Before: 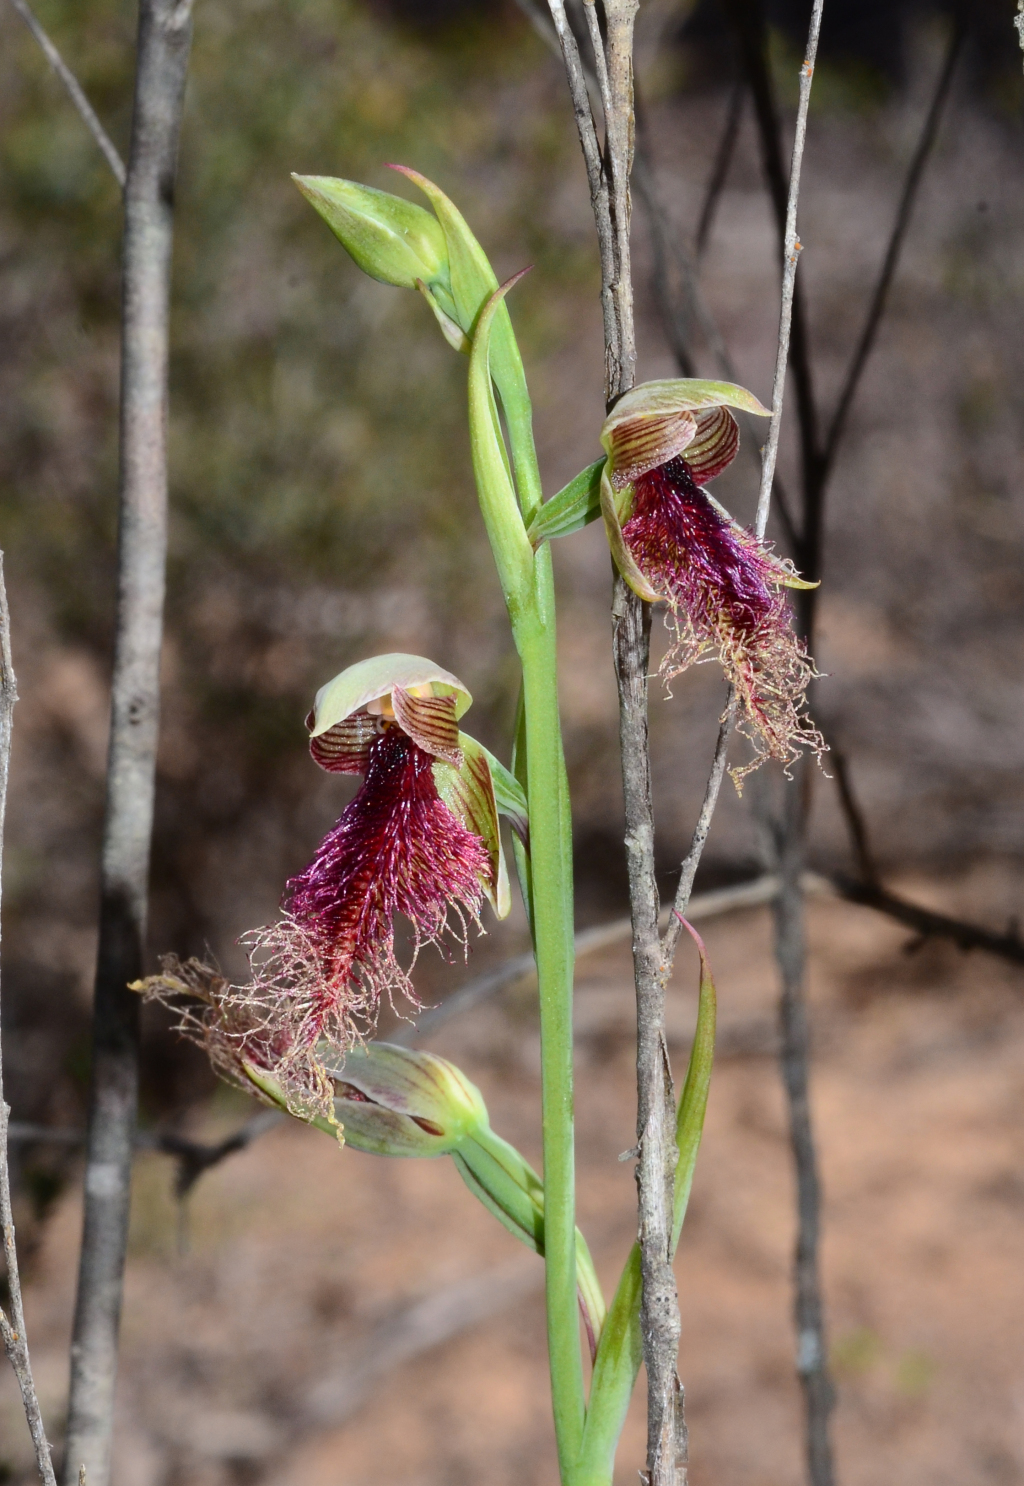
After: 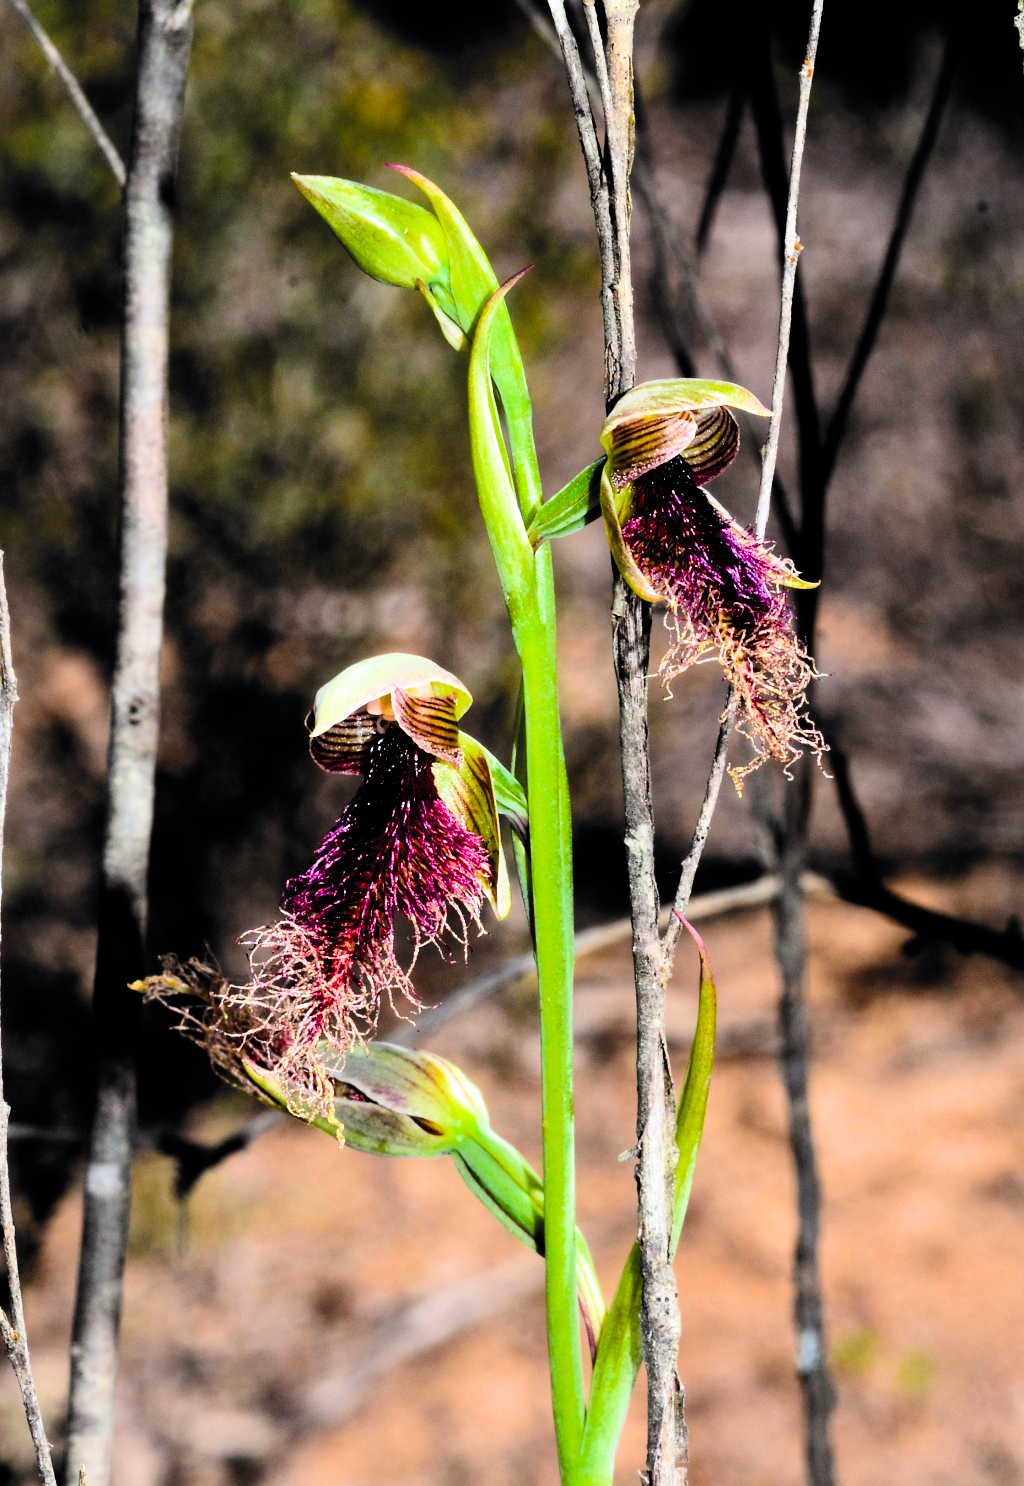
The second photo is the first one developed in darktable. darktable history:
filmic rgb: black relative exposure -5.07 EV, white relative exposure 3.95 EV, hardness 2.88, contrast 1.297, highlights saturation mix -31.21%, color science v6 (2022)
color balance rgb: linear chroma grading › global chroma 15.438%, perceptual saturation grading › global saturation 25.721%, perceptual brilliance grading › highlights 74.714%, perceptual brilliance grading › shadows -29.549%, global vibrance 16.844%, saturation formula JzAzBz (2021)
